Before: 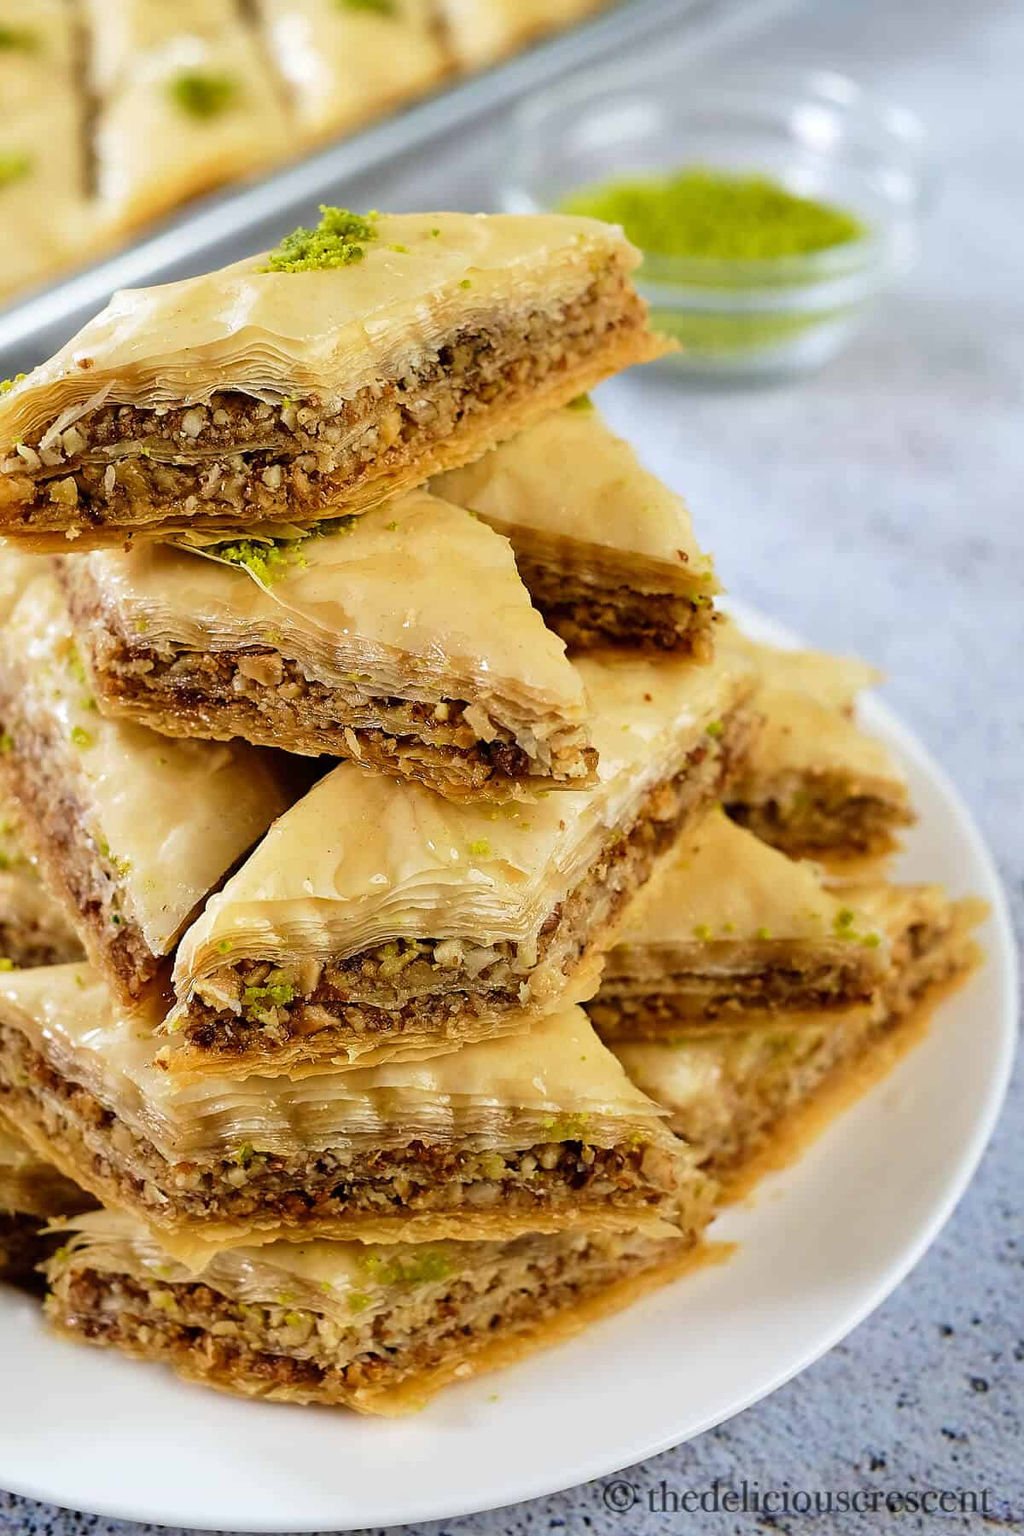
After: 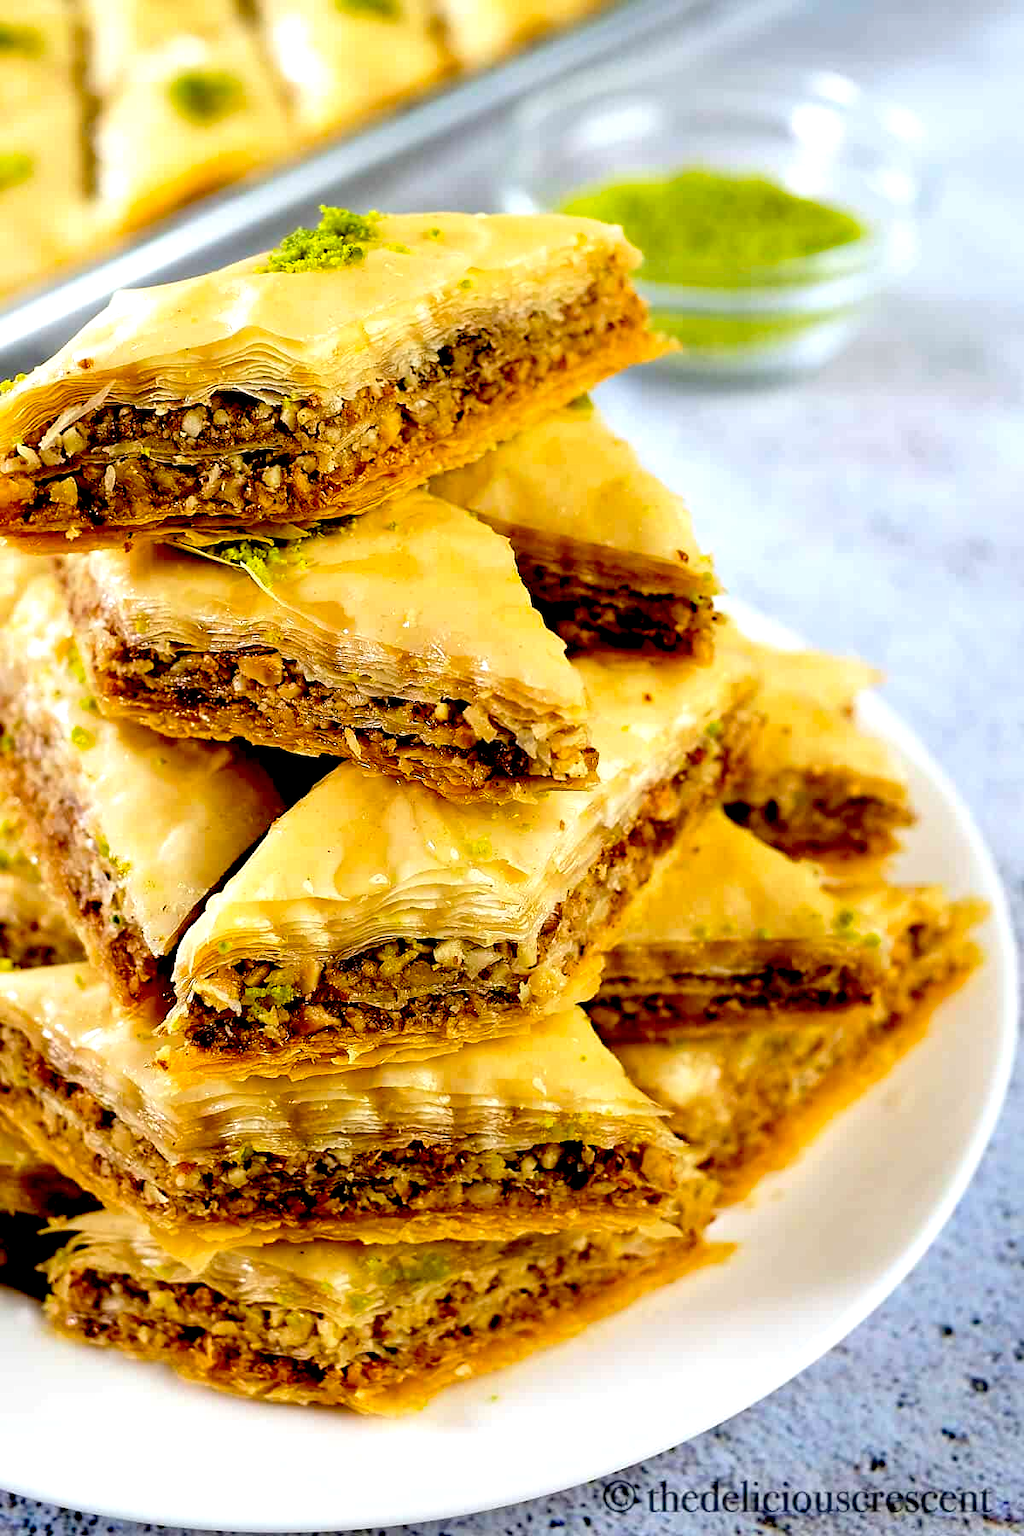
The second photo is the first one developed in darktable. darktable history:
color balance: contrast 6.48%, output saturation 113.3%
exposure: black level correction 0.031, exposure 0.304 EV, compensate highlight preservation false
white balance: emerald 1
